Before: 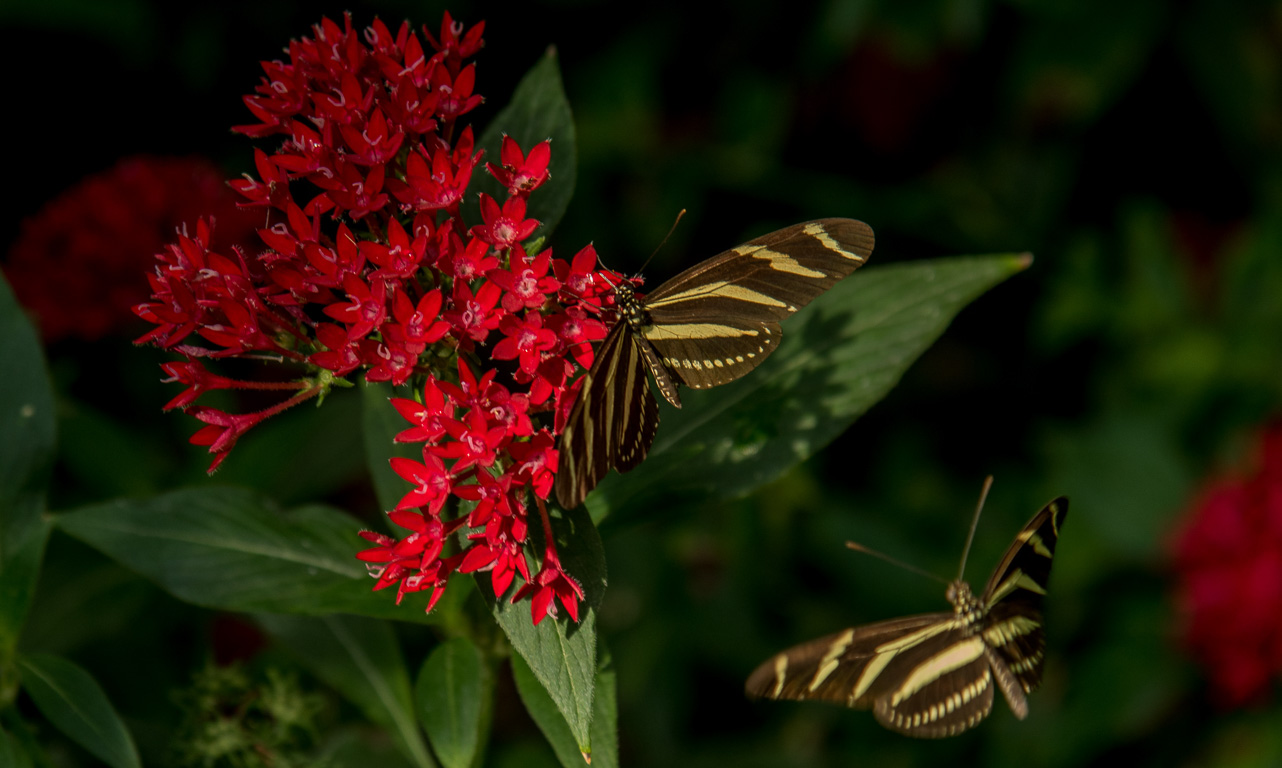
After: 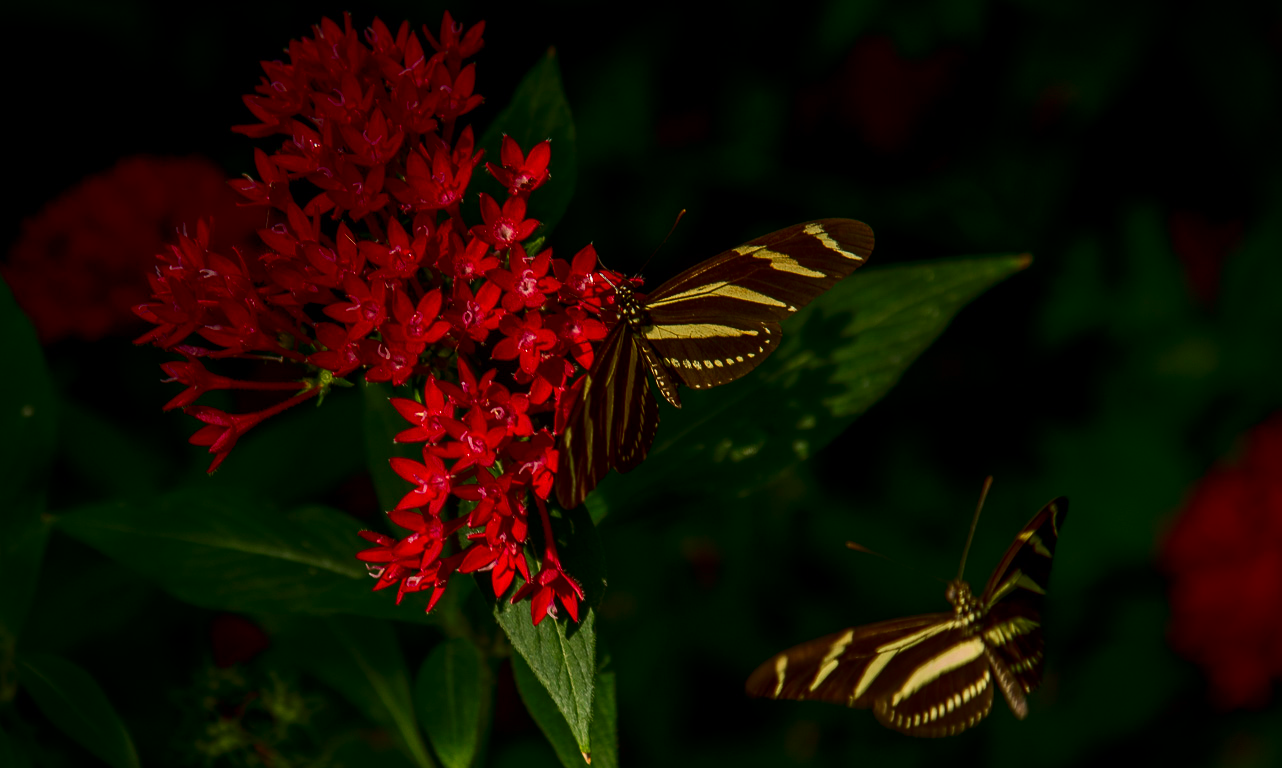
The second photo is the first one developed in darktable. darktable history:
contrast brightness saturation: contrast 0.216, brightness -0.194, saturation 0.231
vignetting: fall-off start 84.75%, fall-off radius 80.03%, width/height ratio 1.227
